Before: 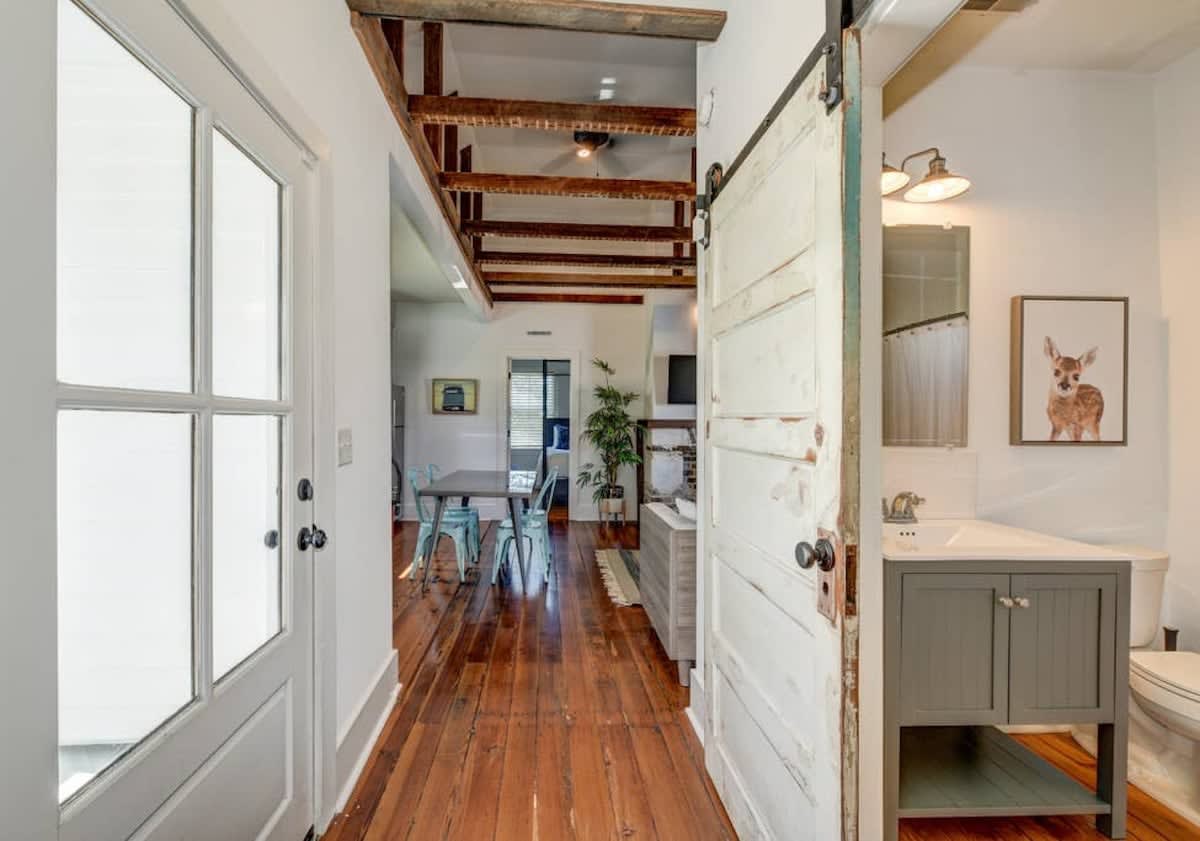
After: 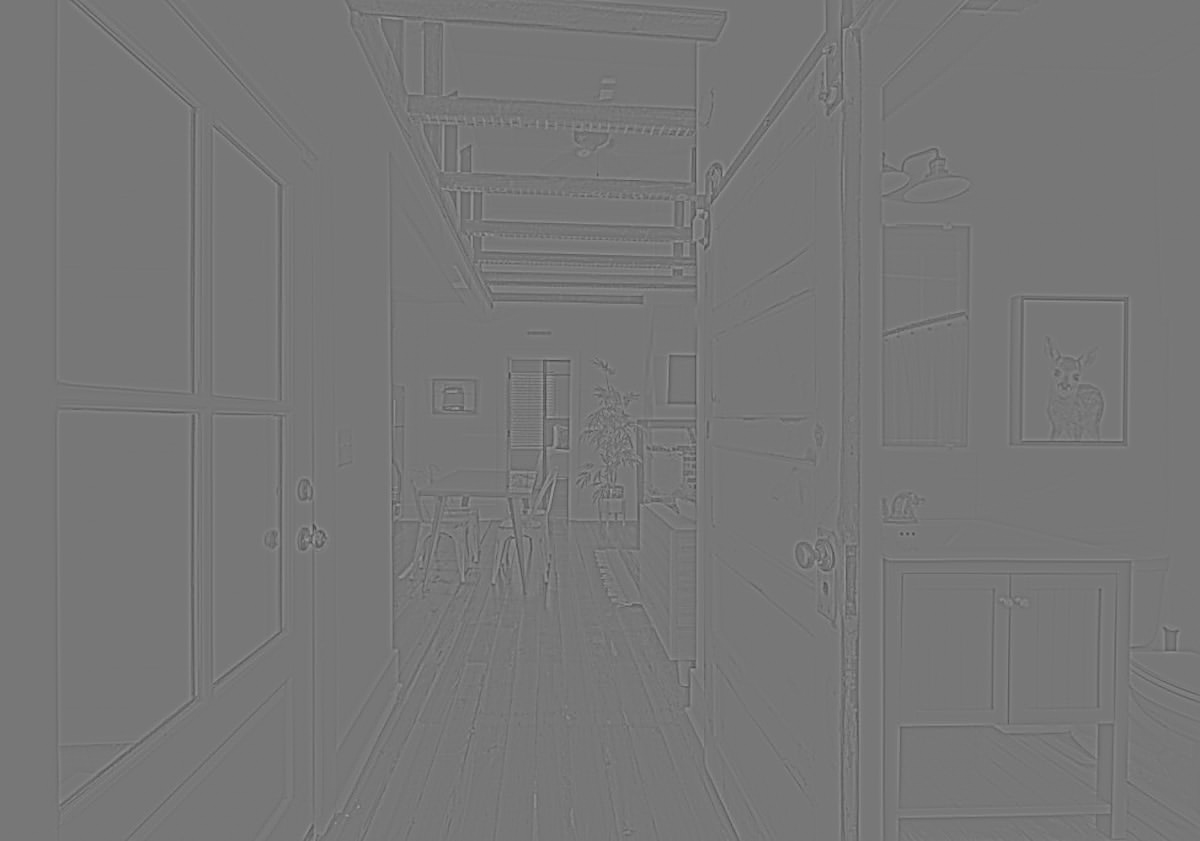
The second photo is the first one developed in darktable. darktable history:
highpass: sharpness 5.84%, contrast boost 8.44%
sharpen: on, module defaults
